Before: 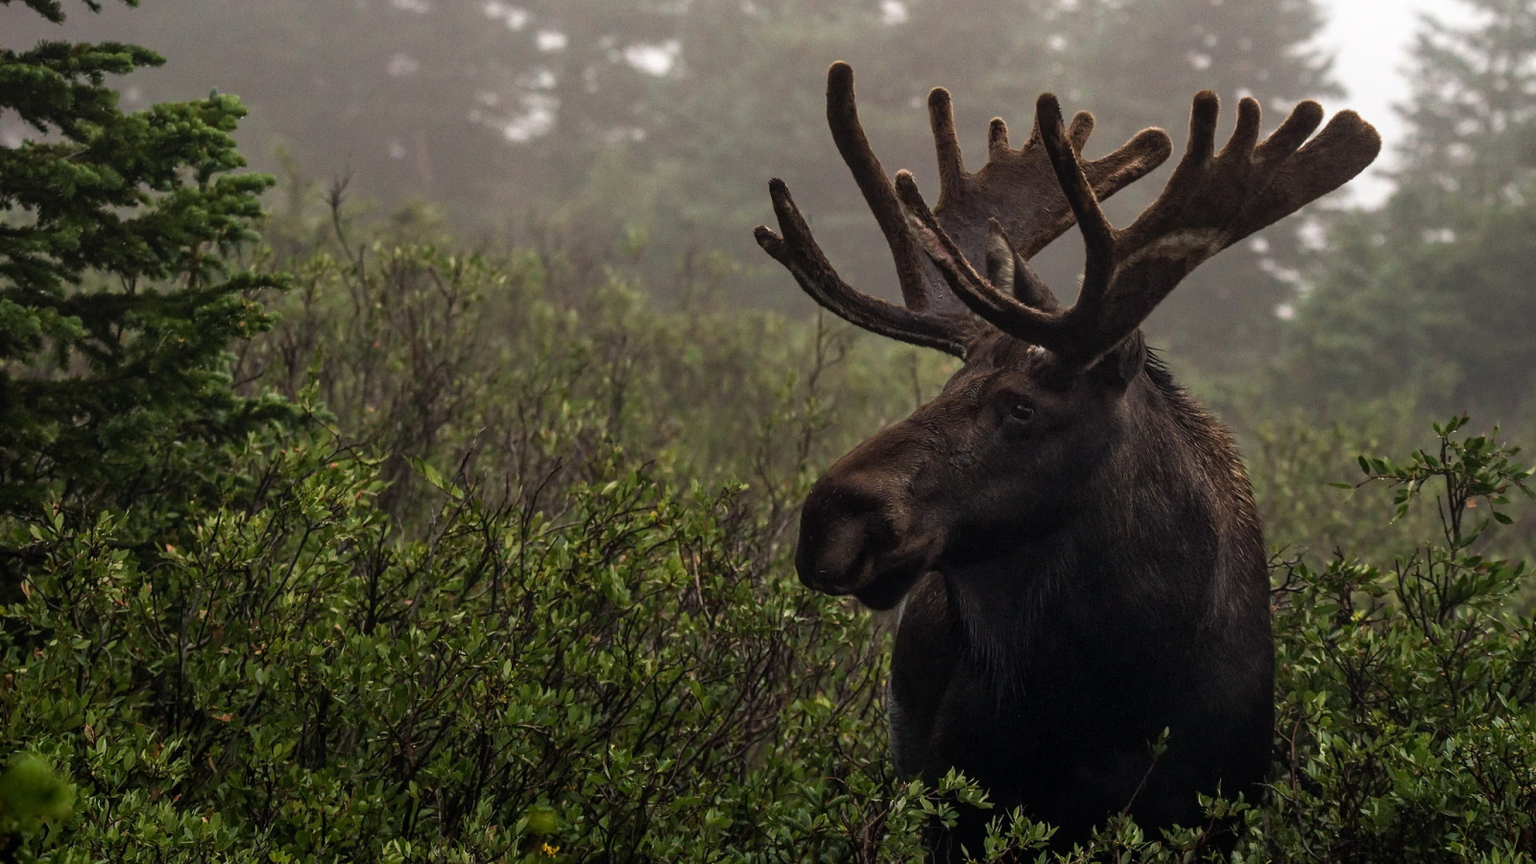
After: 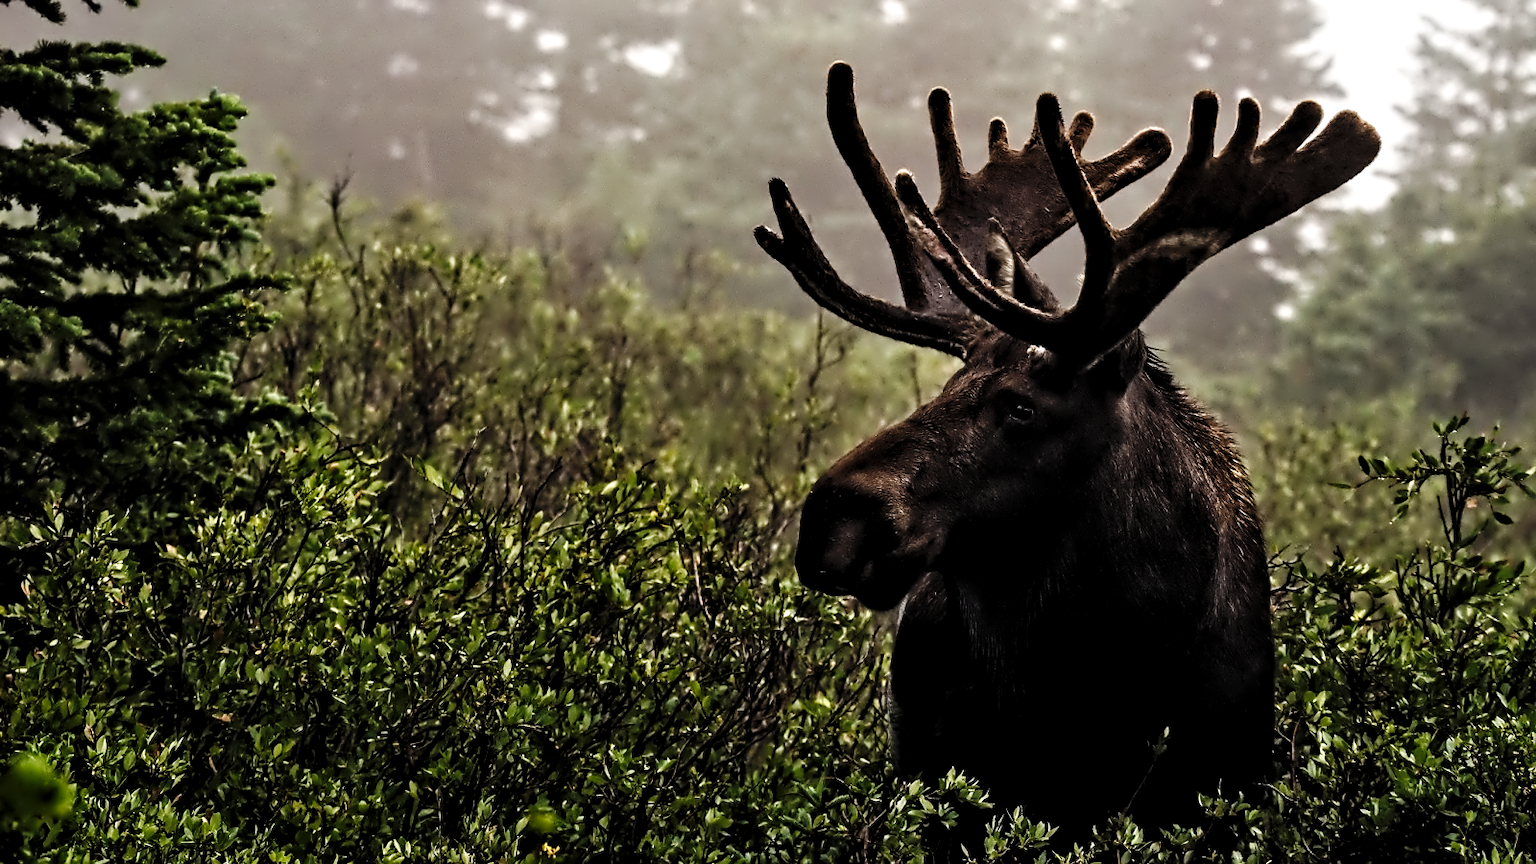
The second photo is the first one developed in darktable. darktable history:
base curve: curves: ch0 [(0, 0) (0.036, 0.025) (0.121, 0.166) (0.206, 0.329) (0.605, 0.79) (1, 1)], preserve colors none
contrast equalizer: y [[0.5, 0.542, 0.583, 0.625, 0.667, 0.708], [0.5 ×6], [0.5 ×6], [0, 0.033, 0.067, 0.1, 0.133, 0.167], [0, 0.05, 0.1, 0.15, 0.2, 0.25]]
levels: levels [0.031, 0.5, 0.969]
